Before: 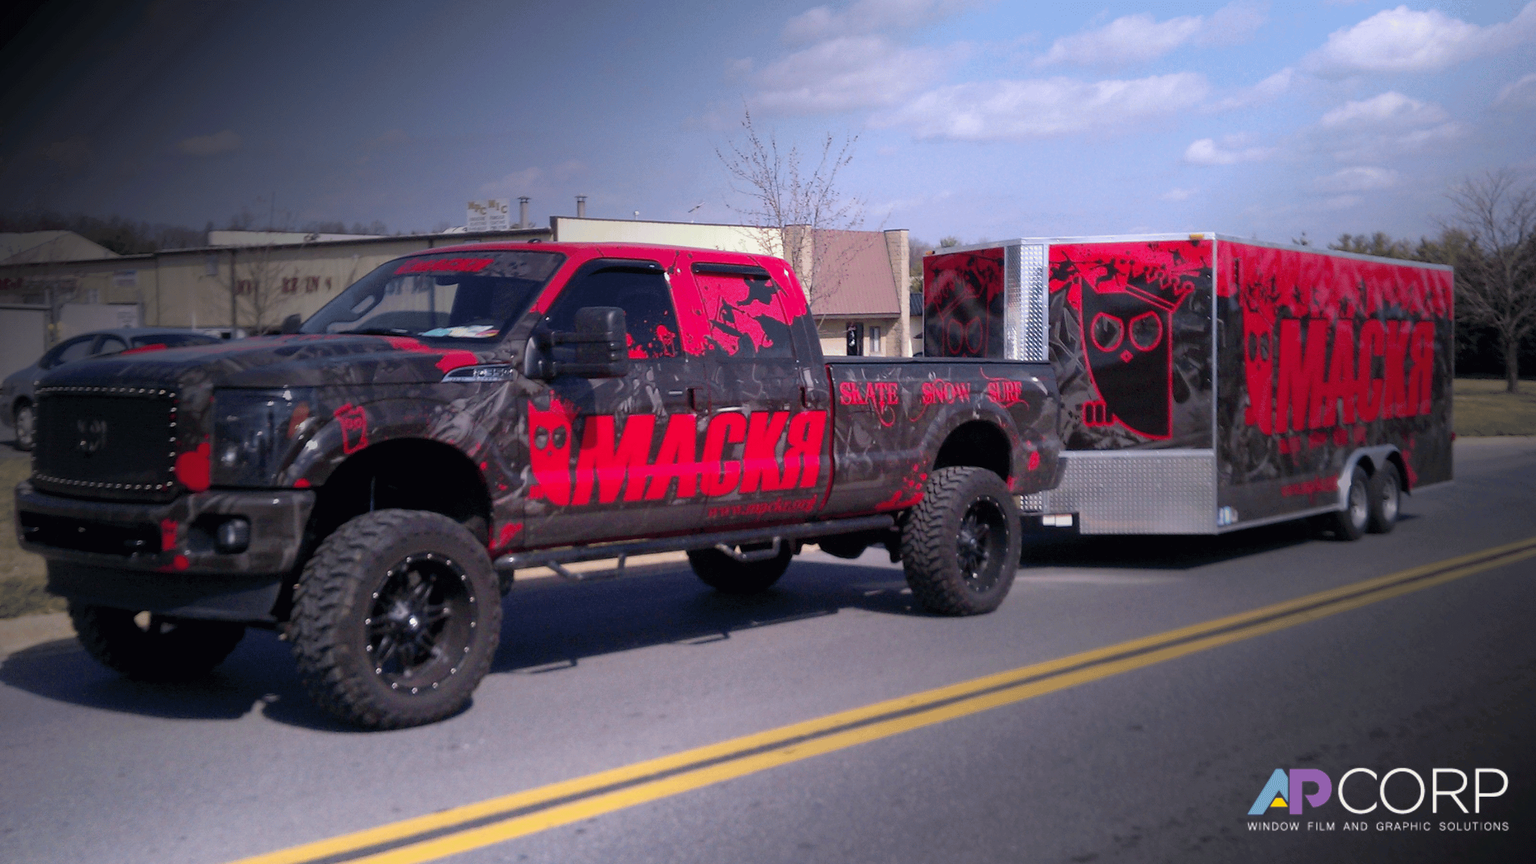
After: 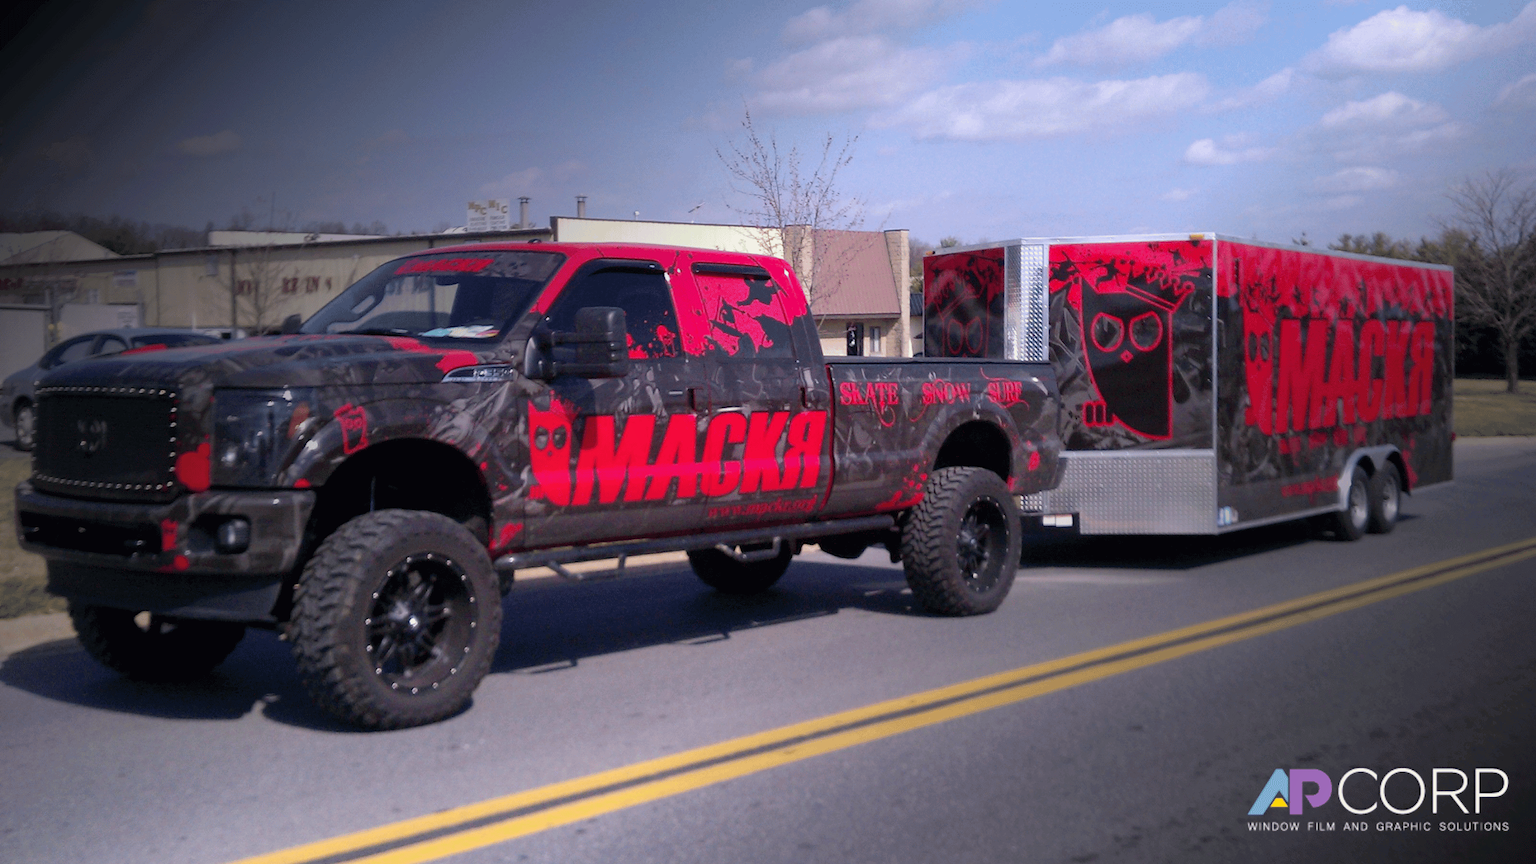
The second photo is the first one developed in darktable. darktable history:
shadows and highlights: radius 336.83, shadows 29.04, soften with gaussian
